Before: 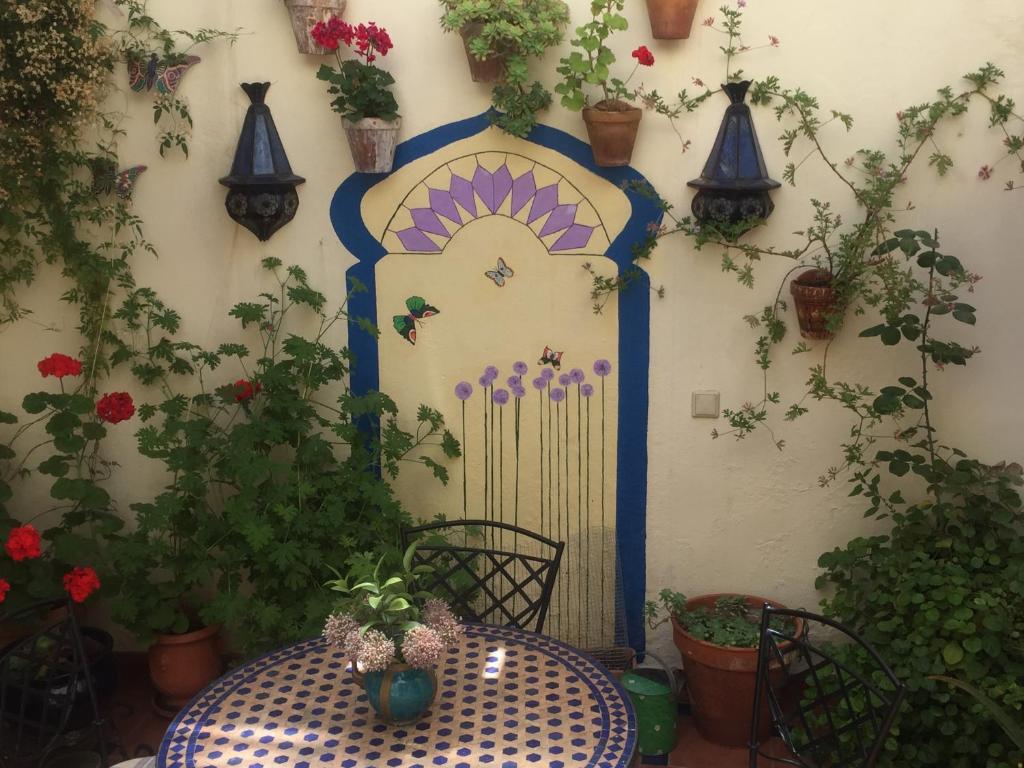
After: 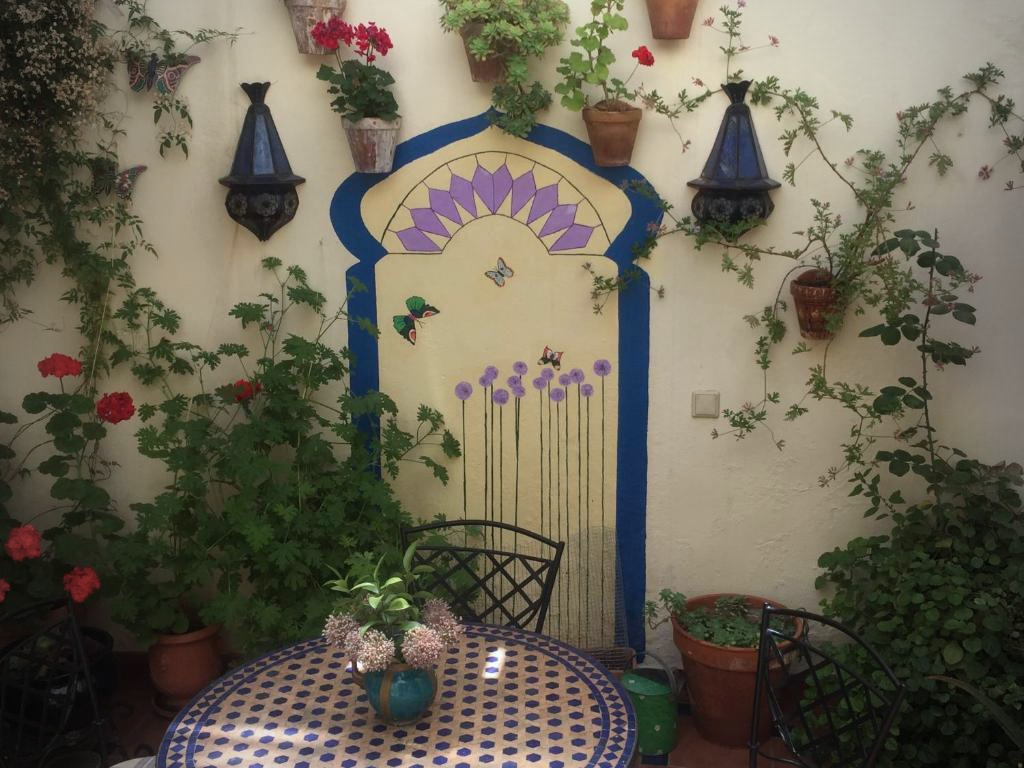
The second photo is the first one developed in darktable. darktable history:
vignetting: fall-off start 71.74%
color calibration: x 0.355, y 0.367, temperature 4700.38 K
